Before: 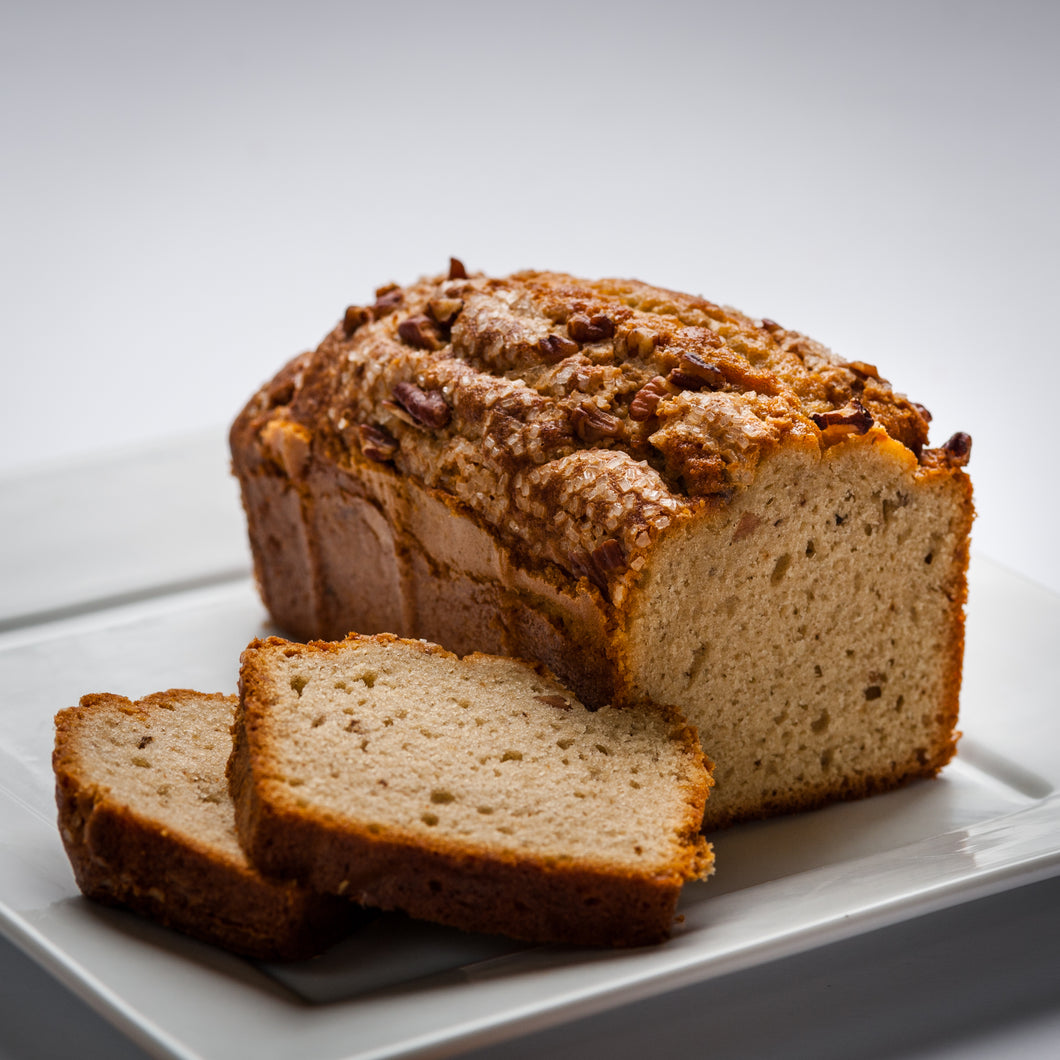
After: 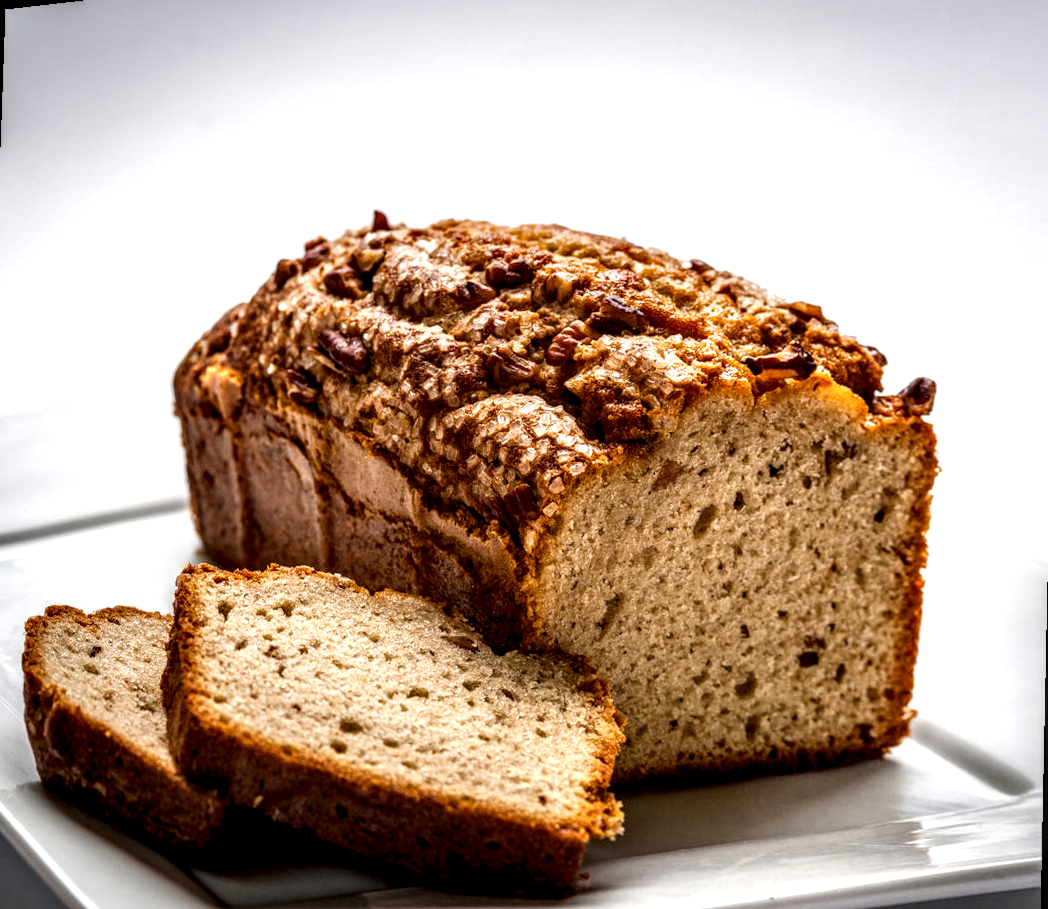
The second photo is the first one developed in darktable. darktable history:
exposure: black level correction 0.001, exposure 0.5 EV, compensate exposure bias true, compensate highlight preservation false
local contrast: highlights 20%, detail 197%
rotate and perspective: rotation 1.69°, lens shift (vertical) -0.023, lens shift (horizontal) -0.291, crop left 0.025, crop right 0.988, crop top 0.092, crop bottom 0.842
white balance: emerald 1
